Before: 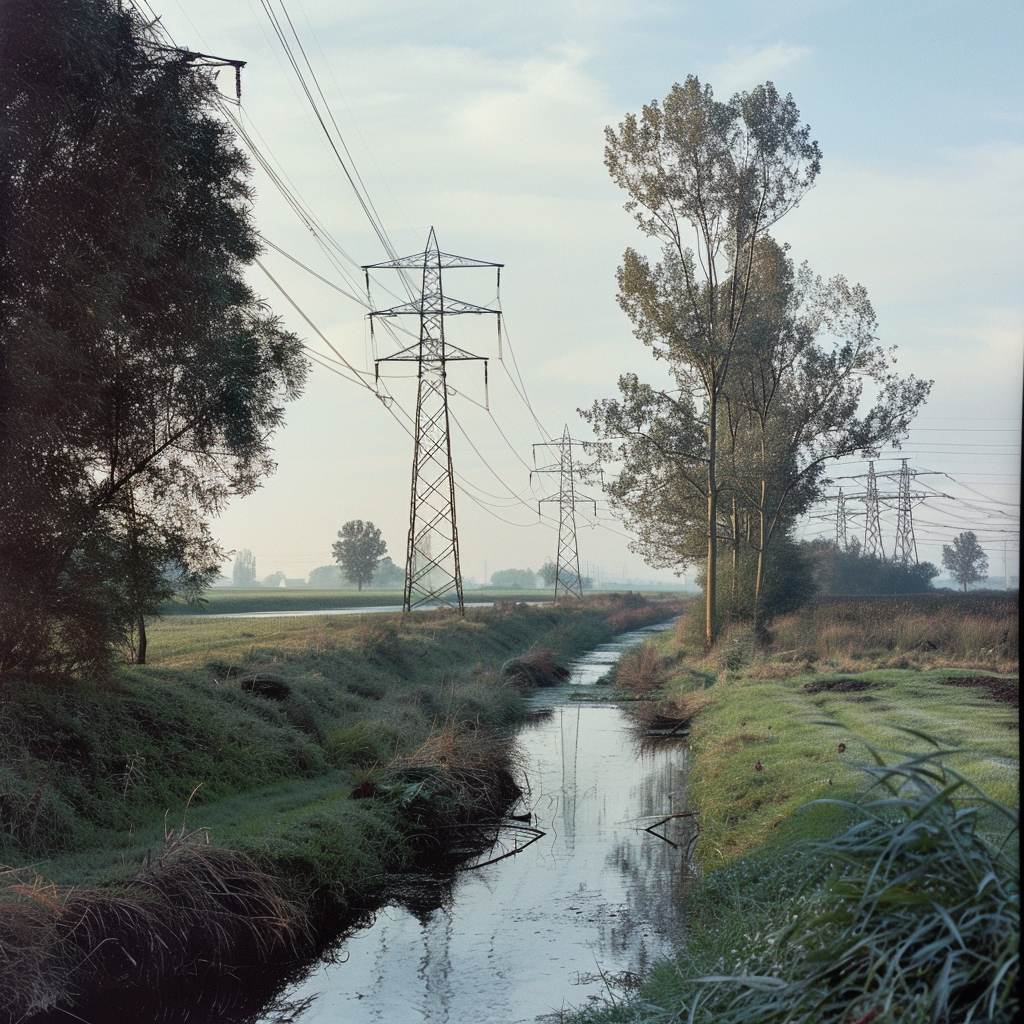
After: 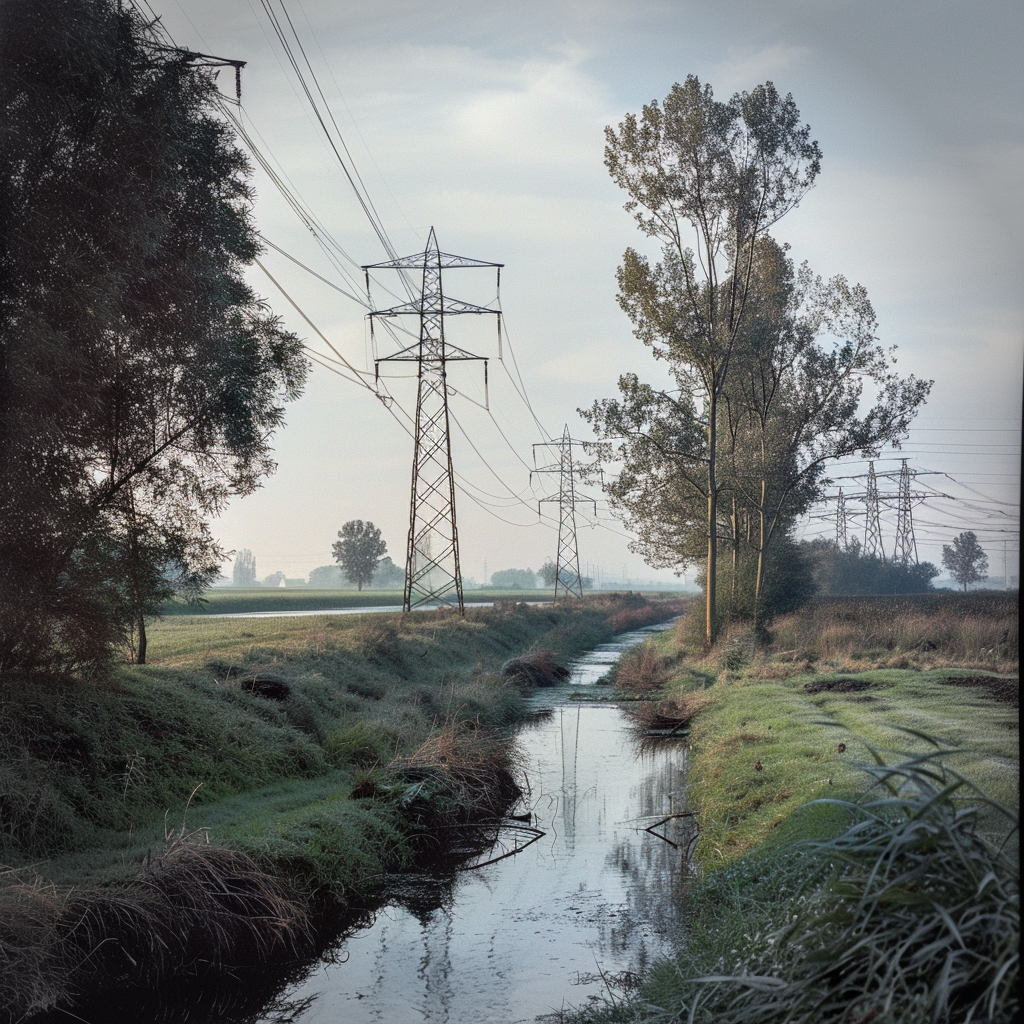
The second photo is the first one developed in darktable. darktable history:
vignetting: fall-off radius 31.48%, brightness -0.472
local contrast: on, module defaults
white balance: red 1.009, blue 1.027
